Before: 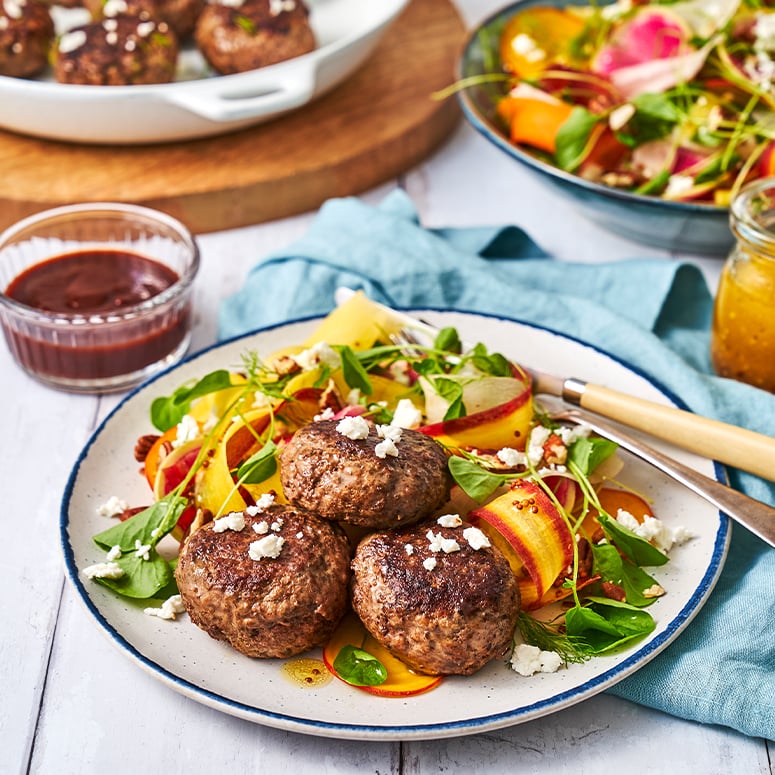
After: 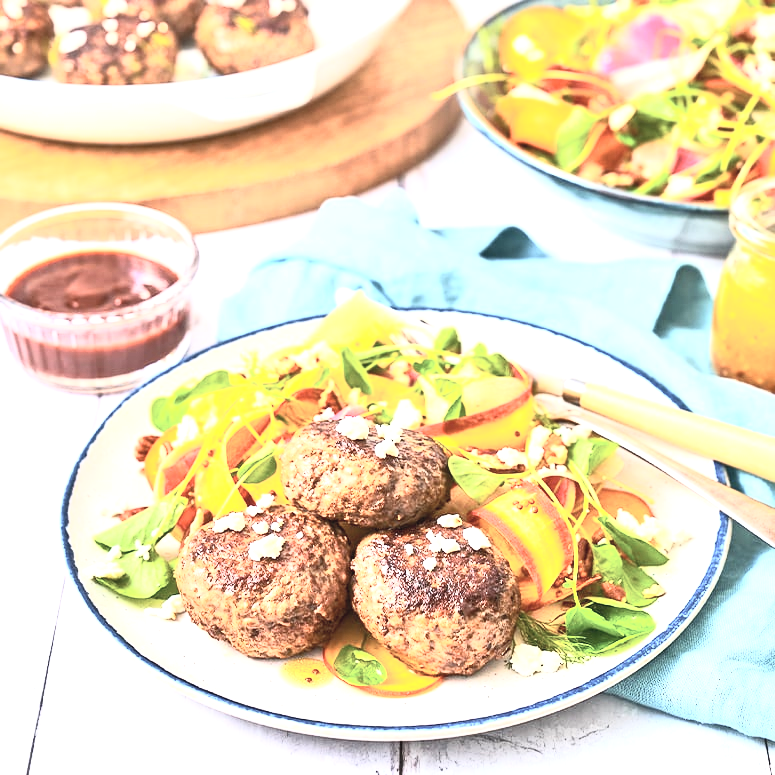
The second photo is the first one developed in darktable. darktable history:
exposure: black level correction 0, exposure 1.2 EV, compensate highlight preservation false
local contrast: mode bilateral grid, contrast 20, coarseness 51, detail 119%, midtone range 0.2
contrast brightness saturation: contrast 0.437, brightness 0.556, saturation -0.191
